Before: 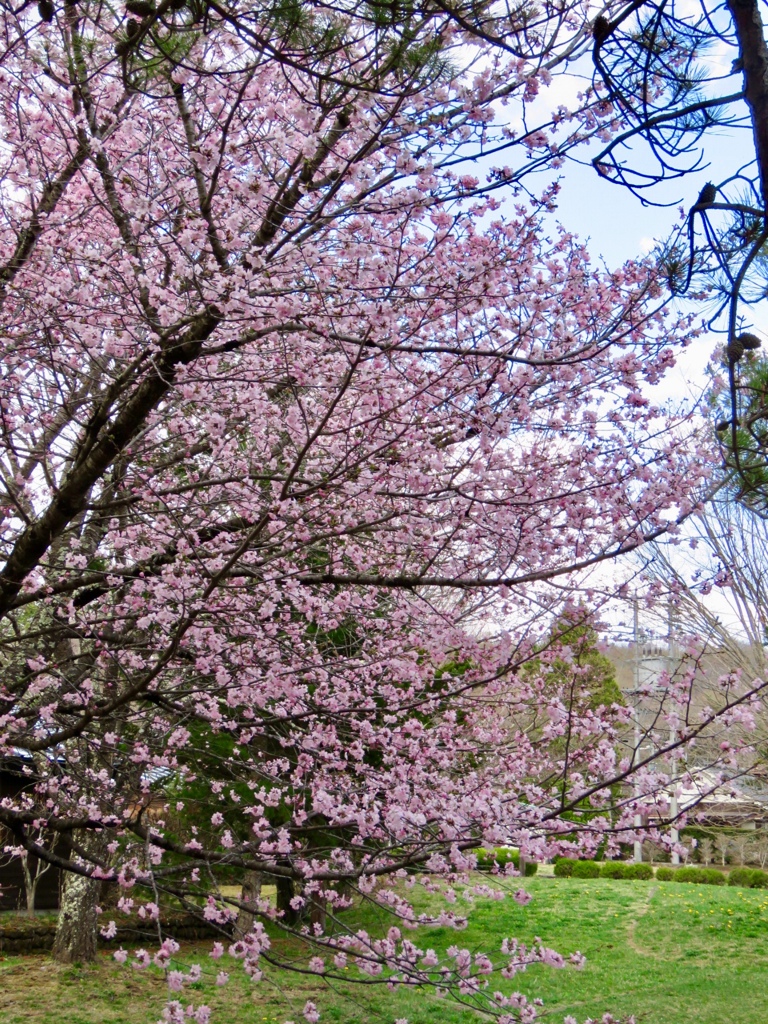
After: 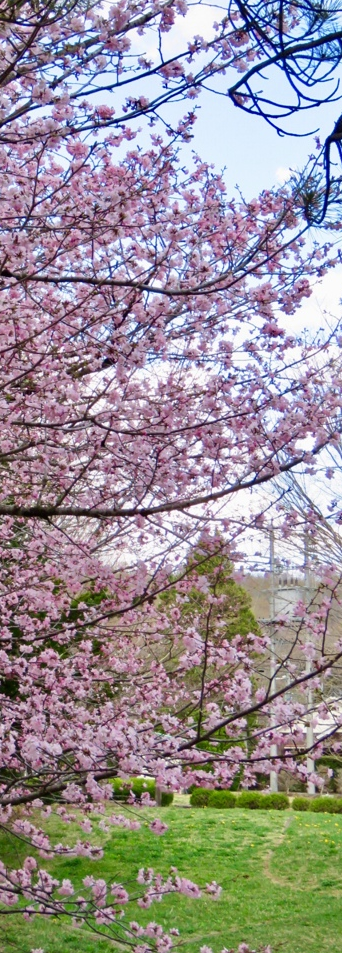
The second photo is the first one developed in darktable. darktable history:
crop: left 47.415%, top 6.869%, right 7.997%
velvia: strength 6.61%
